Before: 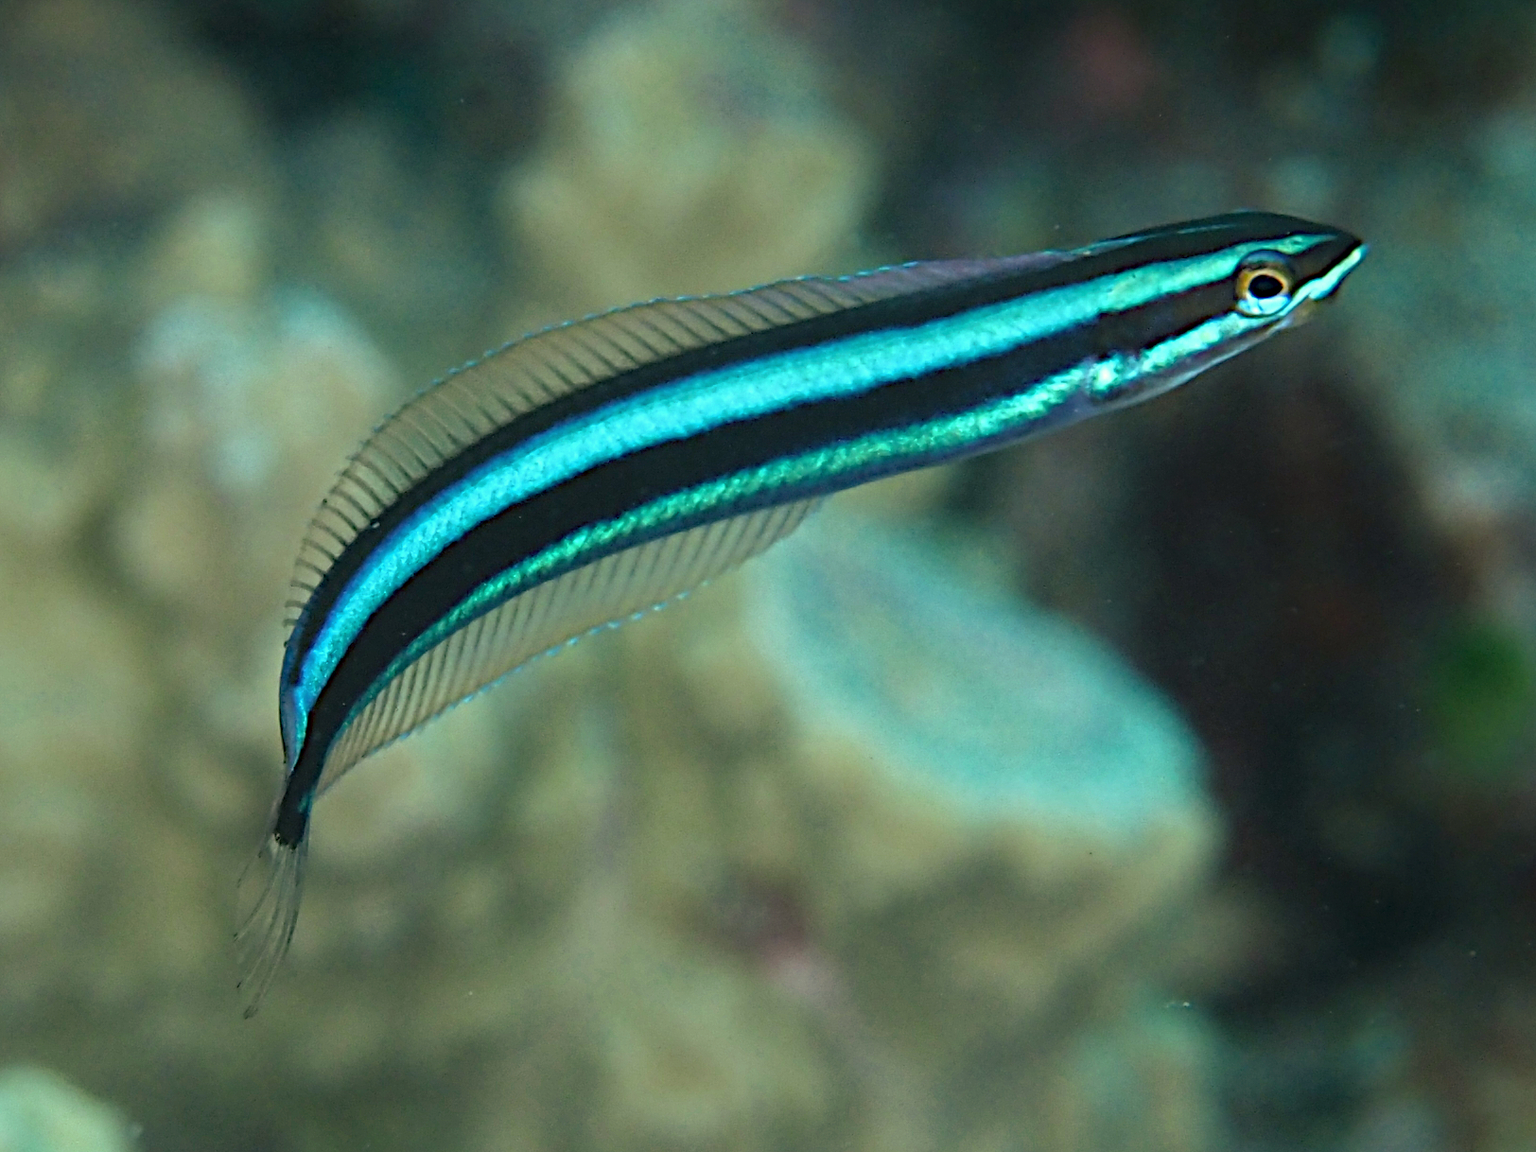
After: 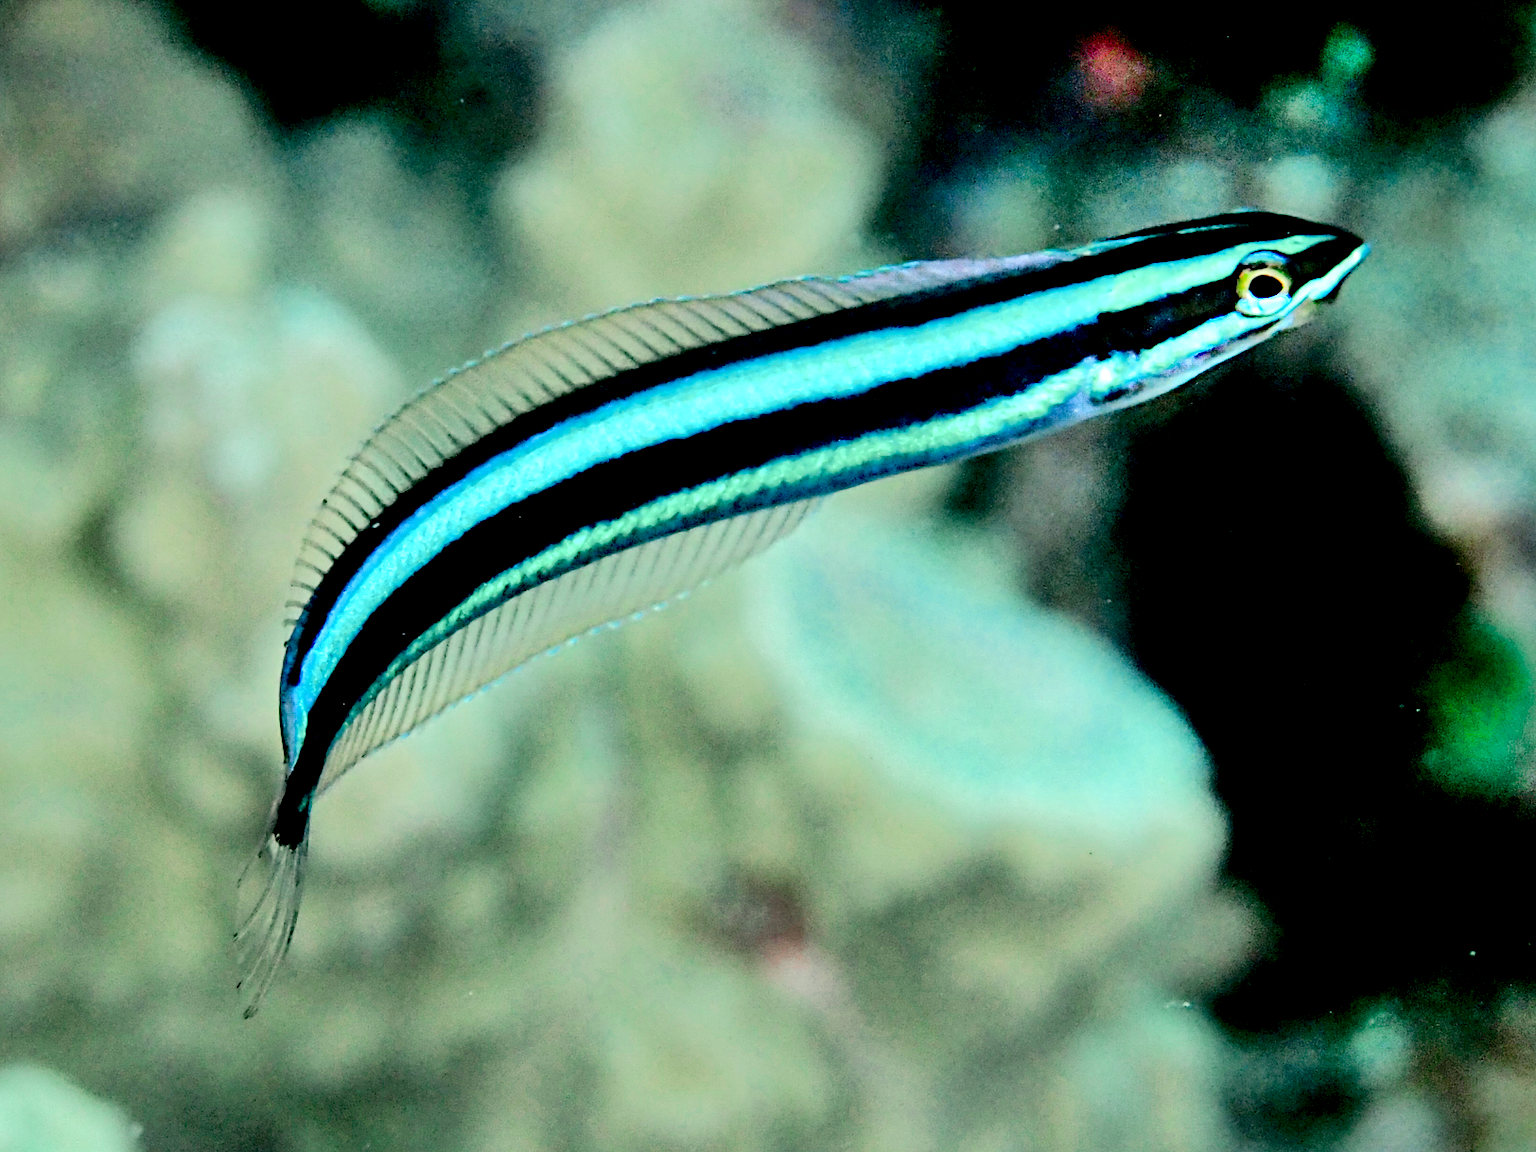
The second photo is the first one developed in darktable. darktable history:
tone equalizer: -7 EV 0.142 EV, -6 EV 0.58 EV, -5 EV 1.13 EV, -4 EV 1.31 EV, -3 EV 1.18 EV, -2 EV 0.6 EV, -1 EV 0.159 EV, edges refinement/feathering 500, mask exposure compensation -1.57 EV, preserve details no
shadows and highlights: shadows 59.61, soften with gaussian
exposure: black level correction 0.031, exposure 0.322 EV, compensate highlight preservation false
color zones: curves: ch0 [(0, 0.466) (0.128, 0.466) (0.25, 0.5) (0.375, 0.456) (0.5, 0.5) (0.625, 0.5) (0.737, 0.652) (0.875, 0.5)]; ch1 [(0, 0.603) (0.125, 0.618) (0.261, 0.348) (0.372, 0.353) (0.497, 0.363) (0.611, 0.45) (0.731, 0.427) (0.875, 0.518) (0.998, 0.652)]; ch2 [(0, 0.559) (0.125, 0.451) (0.253, 0.564) (0.37, 0.578) (0.5, 0.466) (0.625, 0.471) (0.731, 0.471) (0.88, 0.485)]
